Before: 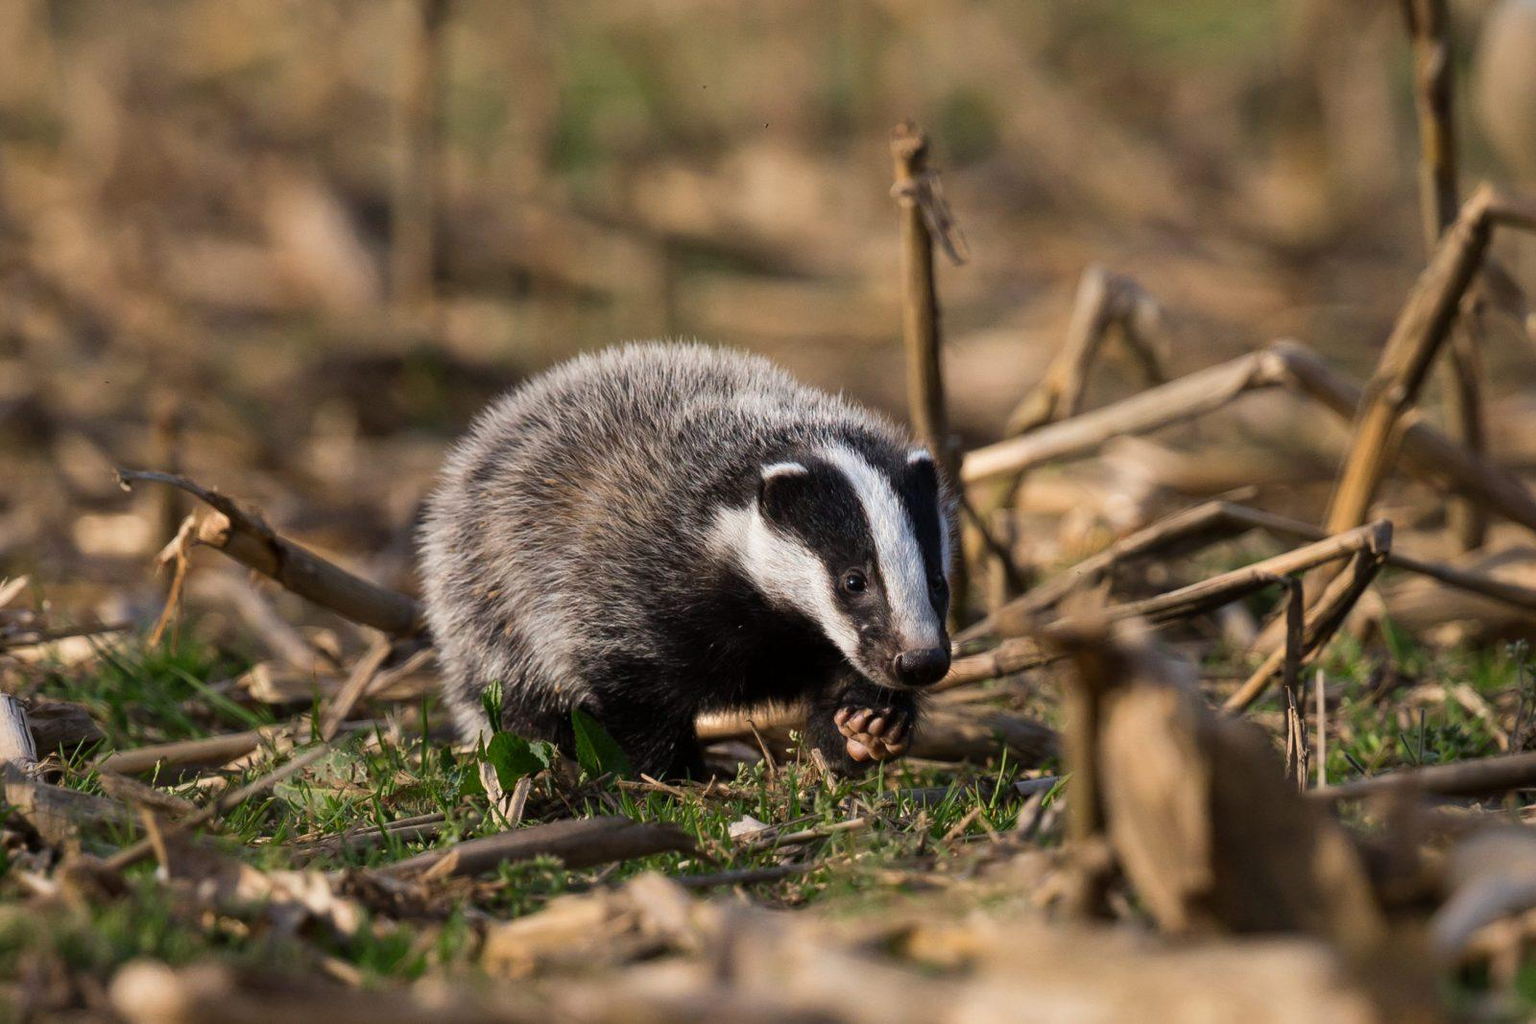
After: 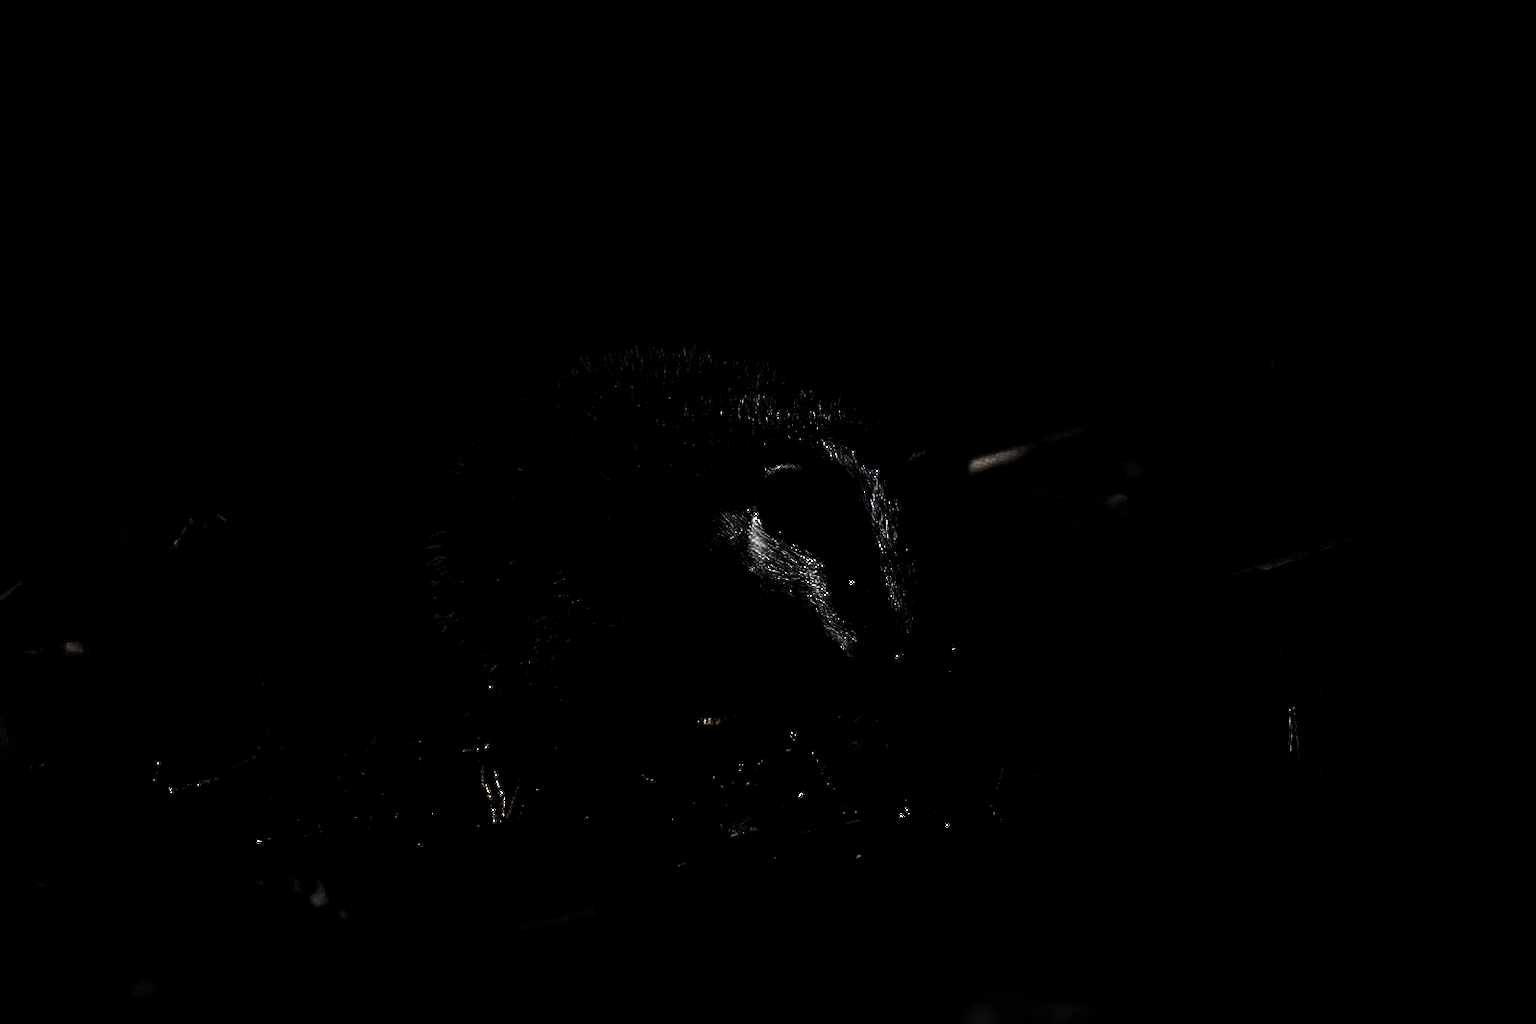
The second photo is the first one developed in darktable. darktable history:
levels: levels [0.721, 0.937, 0.997]
color balance rgb: linear chroma grading › global chroma 15%, perceptual saturation grading › global saturation 30%
exposure: compensate highlight preservation false
color balance: lift [1, 1.015, 1.004, 0.985], gamma [1, 0.958, 0.971, 1.042], gain [1, 0.956, 0.977, 1.044]
white balance: emerald 1
sharpen: on, module defaults
haze removal: compatibility mode true, adaptive false
